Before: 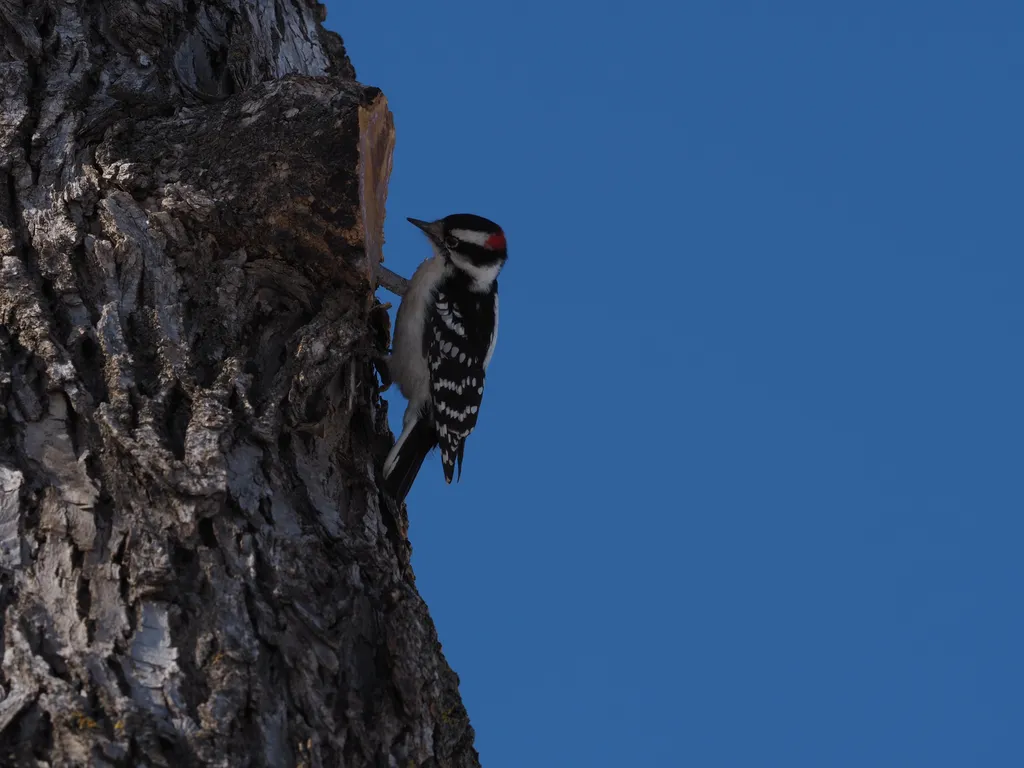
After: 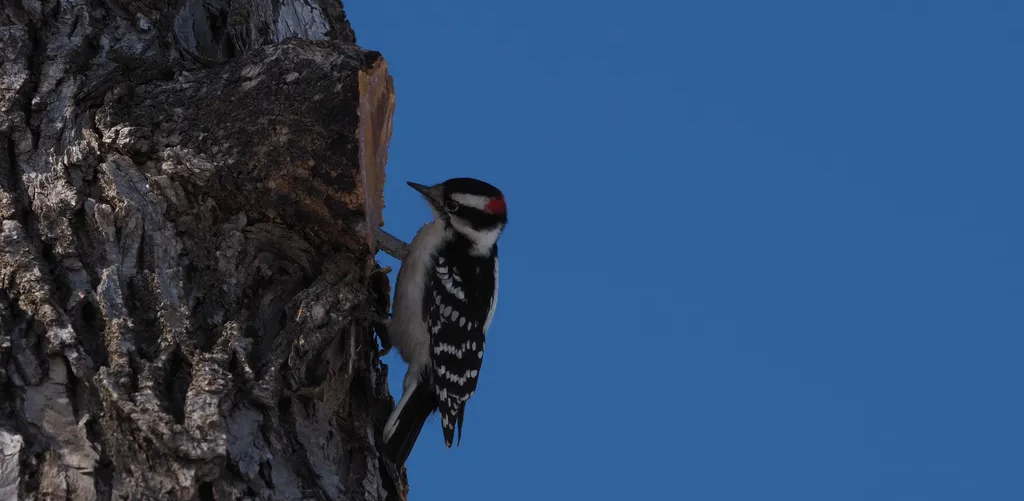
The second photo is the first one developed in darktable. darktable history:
crop and rotate: top 4.762%, bottom 29.962%
